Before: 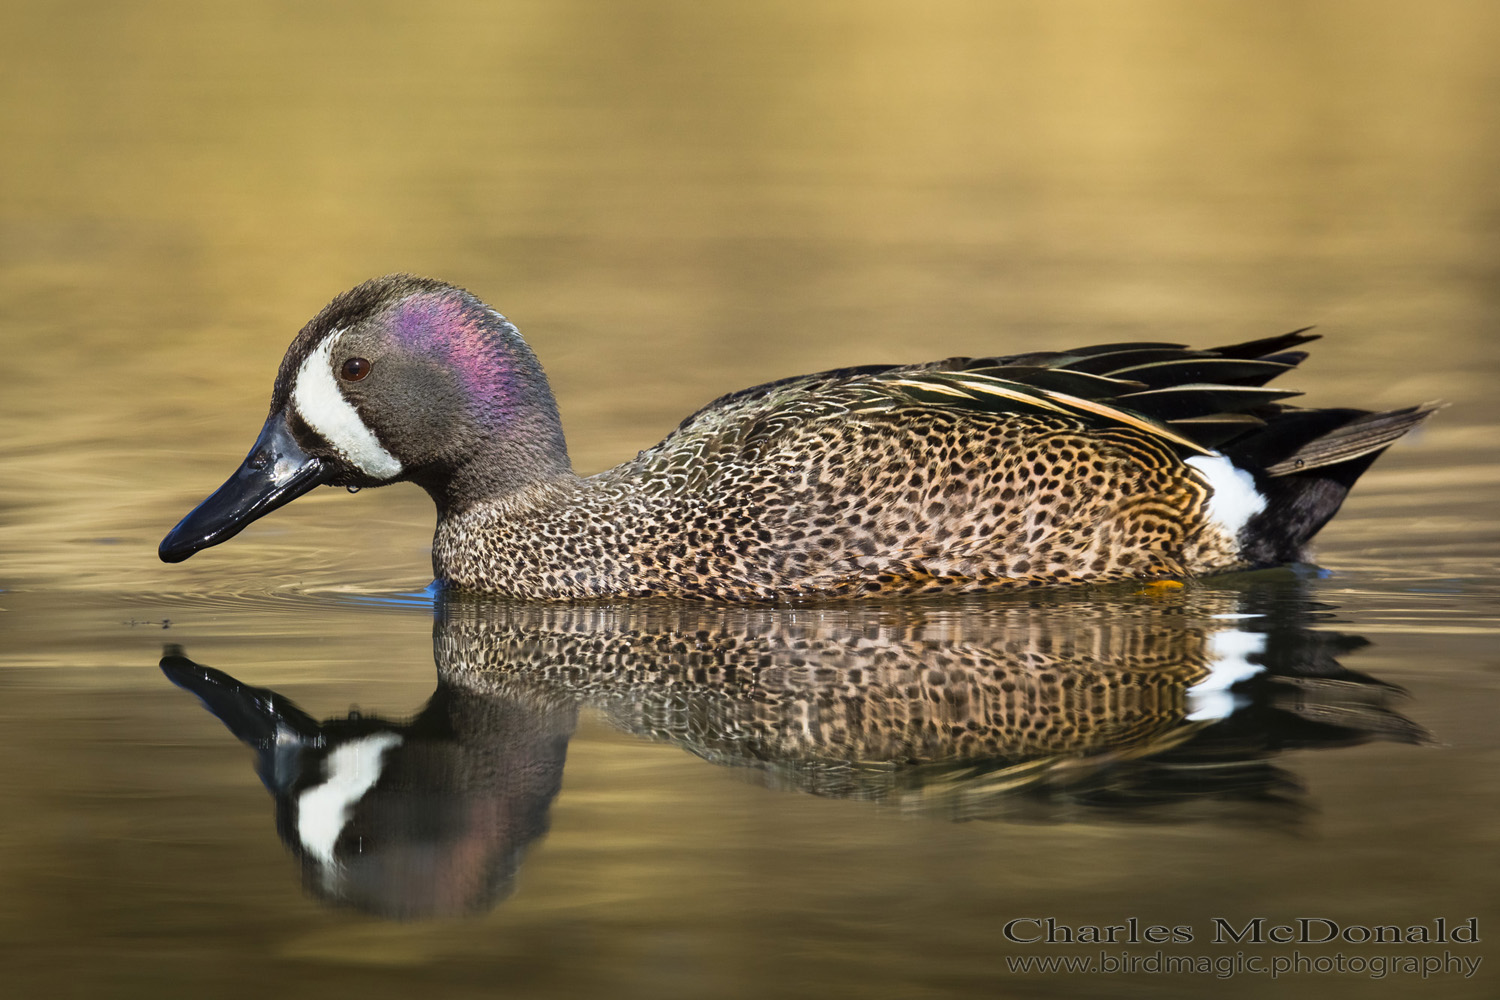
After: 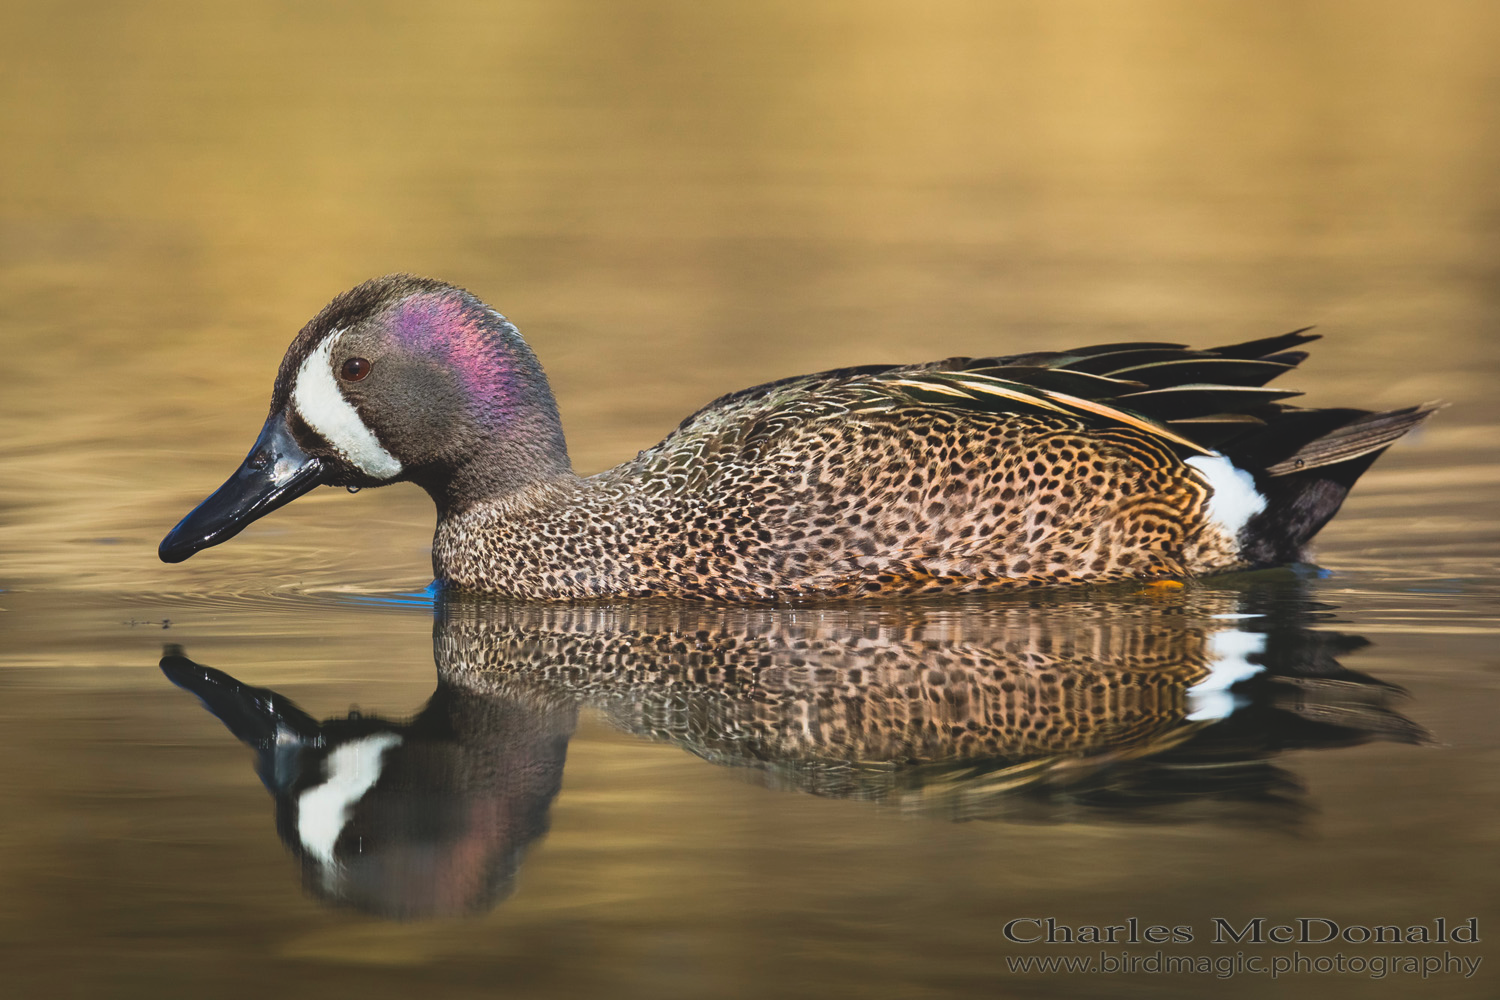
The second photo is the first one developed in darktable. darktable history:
exposure: black level correction -0.015, exposure -0.13 EV, compensate exposure bias true, compensate highlight preservation false
